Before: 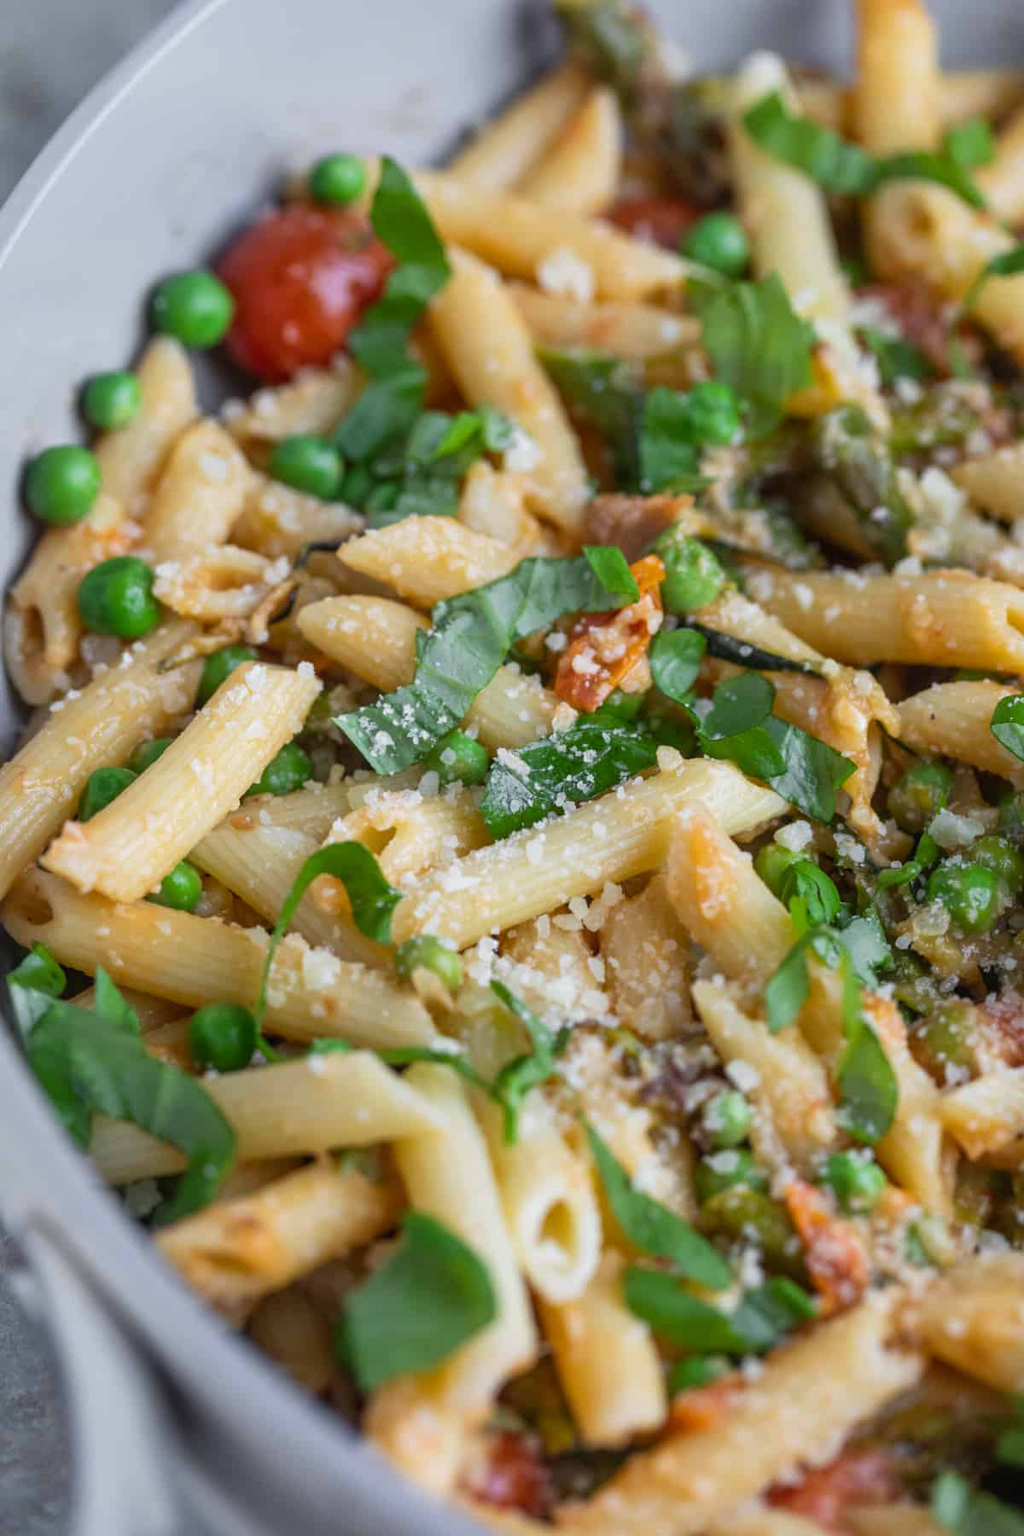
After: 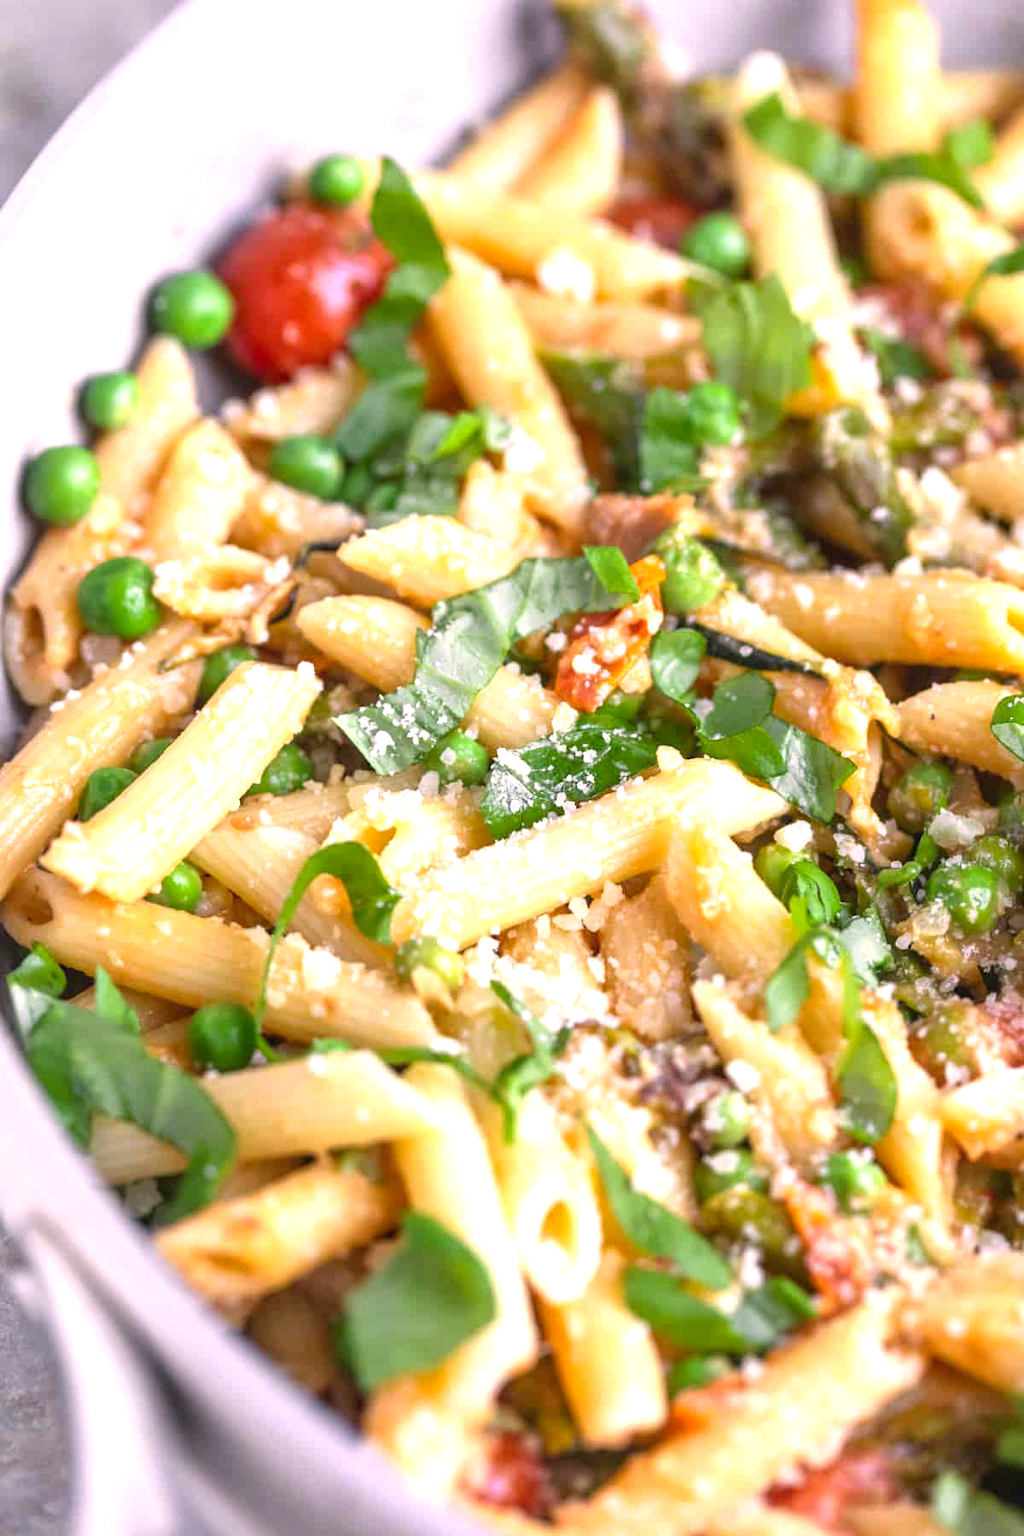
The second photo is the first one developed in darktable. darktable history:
color correction: highlights a* 12.23, highlights b* 5.41
exposure: black level correction 0, exposure 1.1 EV, compensate highlight preservation false
